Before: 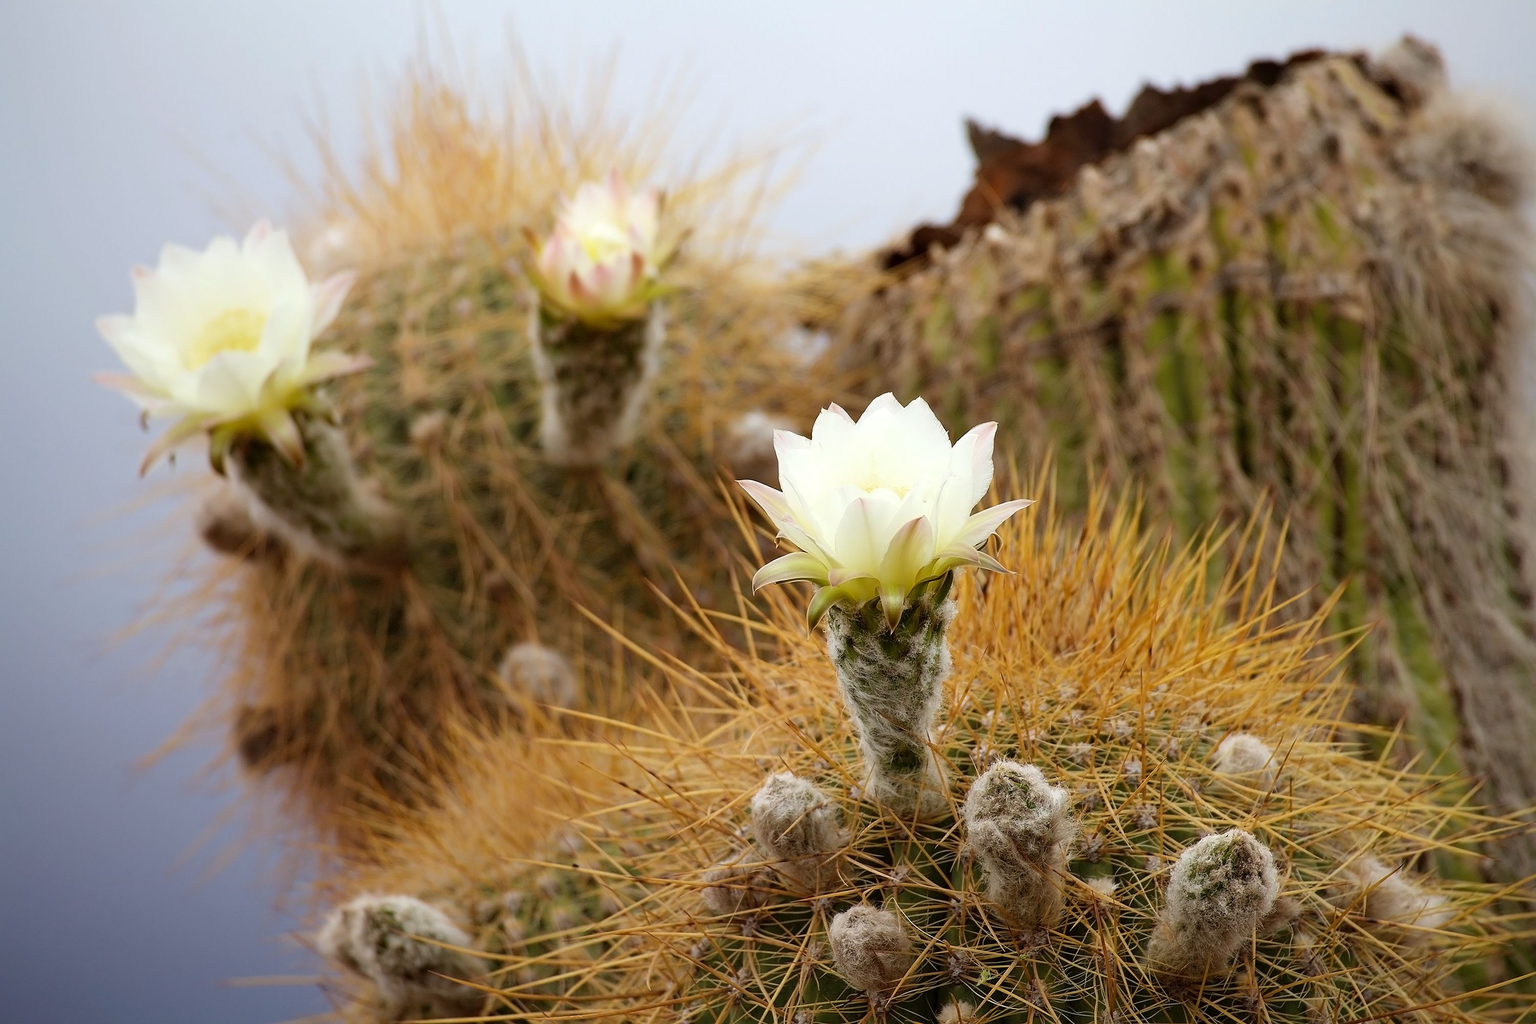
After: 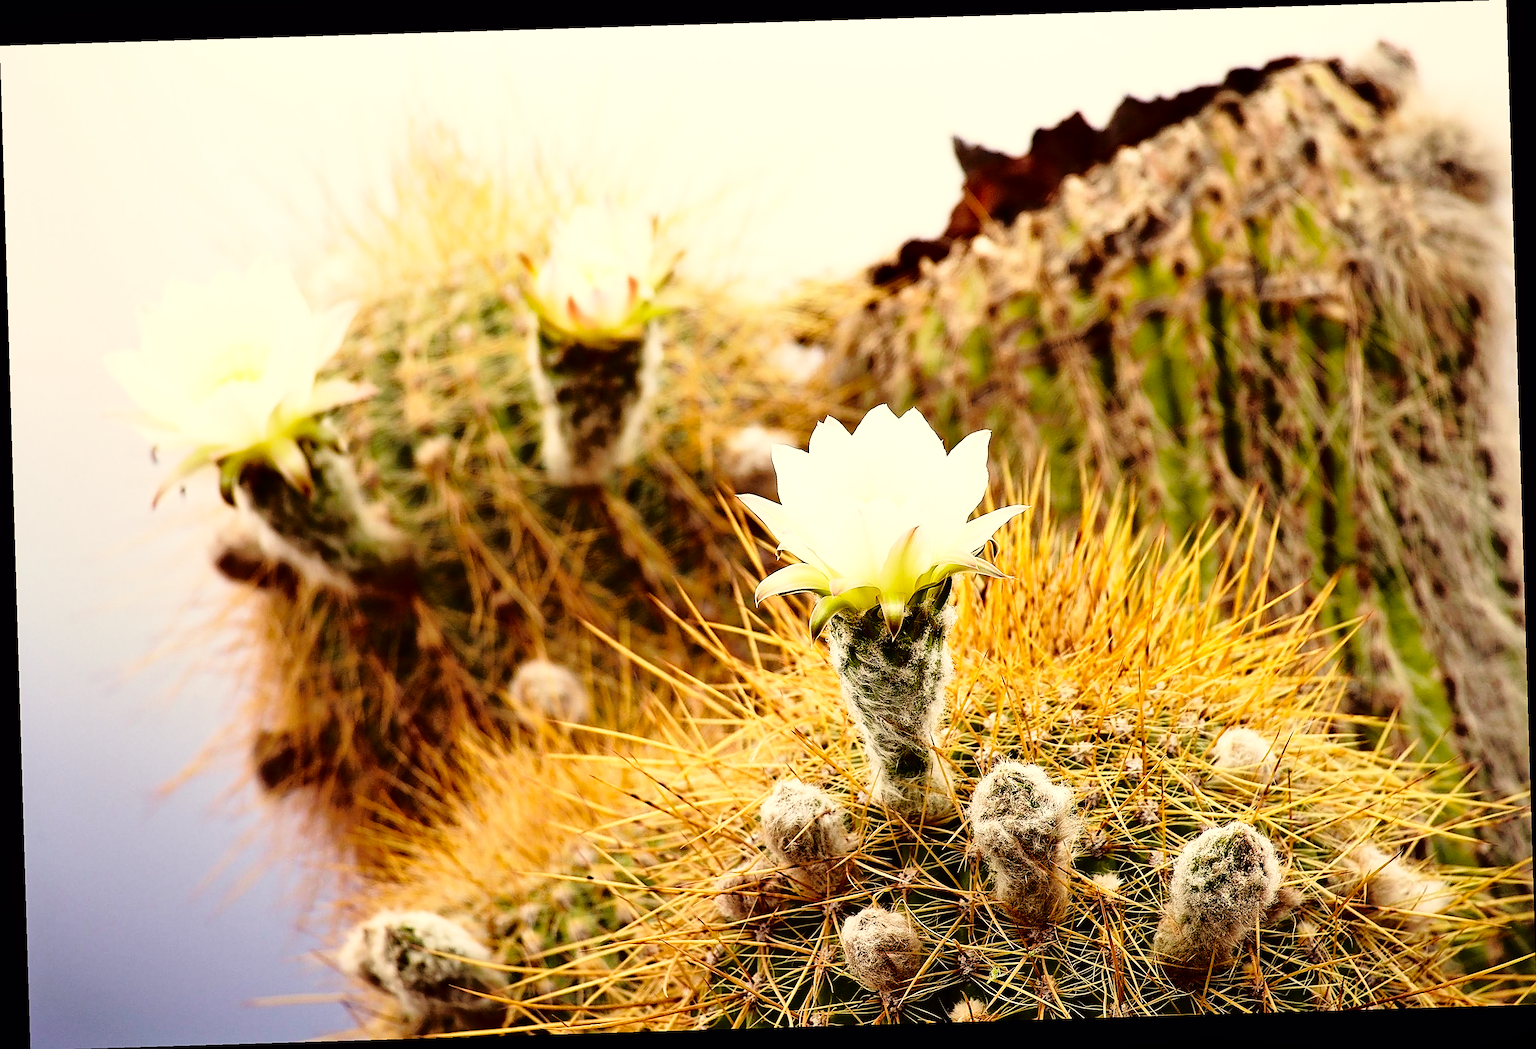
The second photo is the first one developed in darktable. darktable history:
shadows and highlights: shadows 35, highlights -35, soften with gaussian
base curve: curves: ch0 [(0, 0) (0.028, 0.03) (0.121, 0.232) (0.46, 0.748) (0.859, 0.968) (1, 1)], preserve colors none
white balance: red 0.98, blue 1.034
rotate and perspective: rotation -1.75°, automatic cropping off
color correction: highlights a* 1.39, highlights b* 17.83
tone equalizer: -8 EV -0.75 EV, -7 EV -0.7 EV, -6 EV -0.6 EV, -5 EV -0.4 EV, -3 EV 0.4 EV, -2 EV 0.6 EV, -1 EV 0.7 EV, +0 EV 0.75 EV, edges refinement/feathering 500, mask exposure compensation -1.57 EV, preserve details no
sharpen: on, module defaults
tone curve: curves: ch0 [(0, 0) (0.126, 0.061) (0.362, 0.382) (0.498, 0.498) (0.706, 0.712) (1, 1)]; ch1 [(0, 0) (0.5, 0.505) (0.55, 0.578) (1, 1)]; ch2 [(0, 0) (0.44, 0.424) (0.489, 0.483) (0.537, 0.538) (1, 1)], color space Lab, independent channels, preserve colors none
